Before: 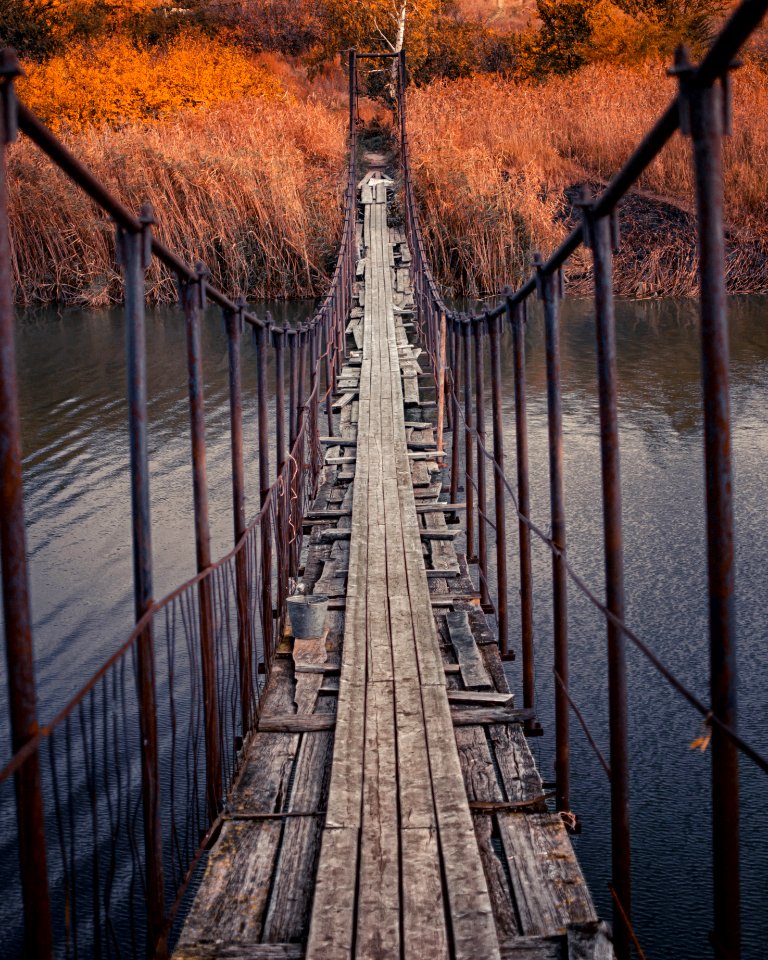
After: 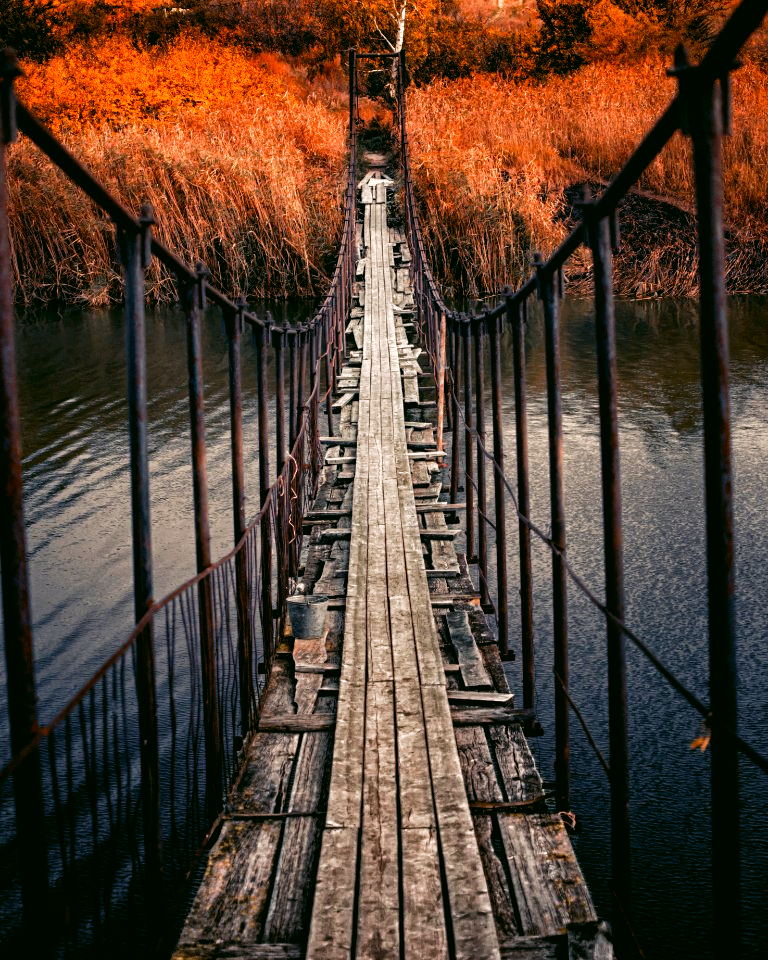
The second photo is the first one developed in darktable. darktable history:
color correction: highlights a* 4.49, highlights b* 4.99, shadows a* -7.55, shadows b* 4.98
filmic rgb: black relative exposure -8.01 EV, white relative exposure 2.18 EV, hardness 7.03, preserve chrominance no, color science v3 (2019), use custom middle-gray values true
